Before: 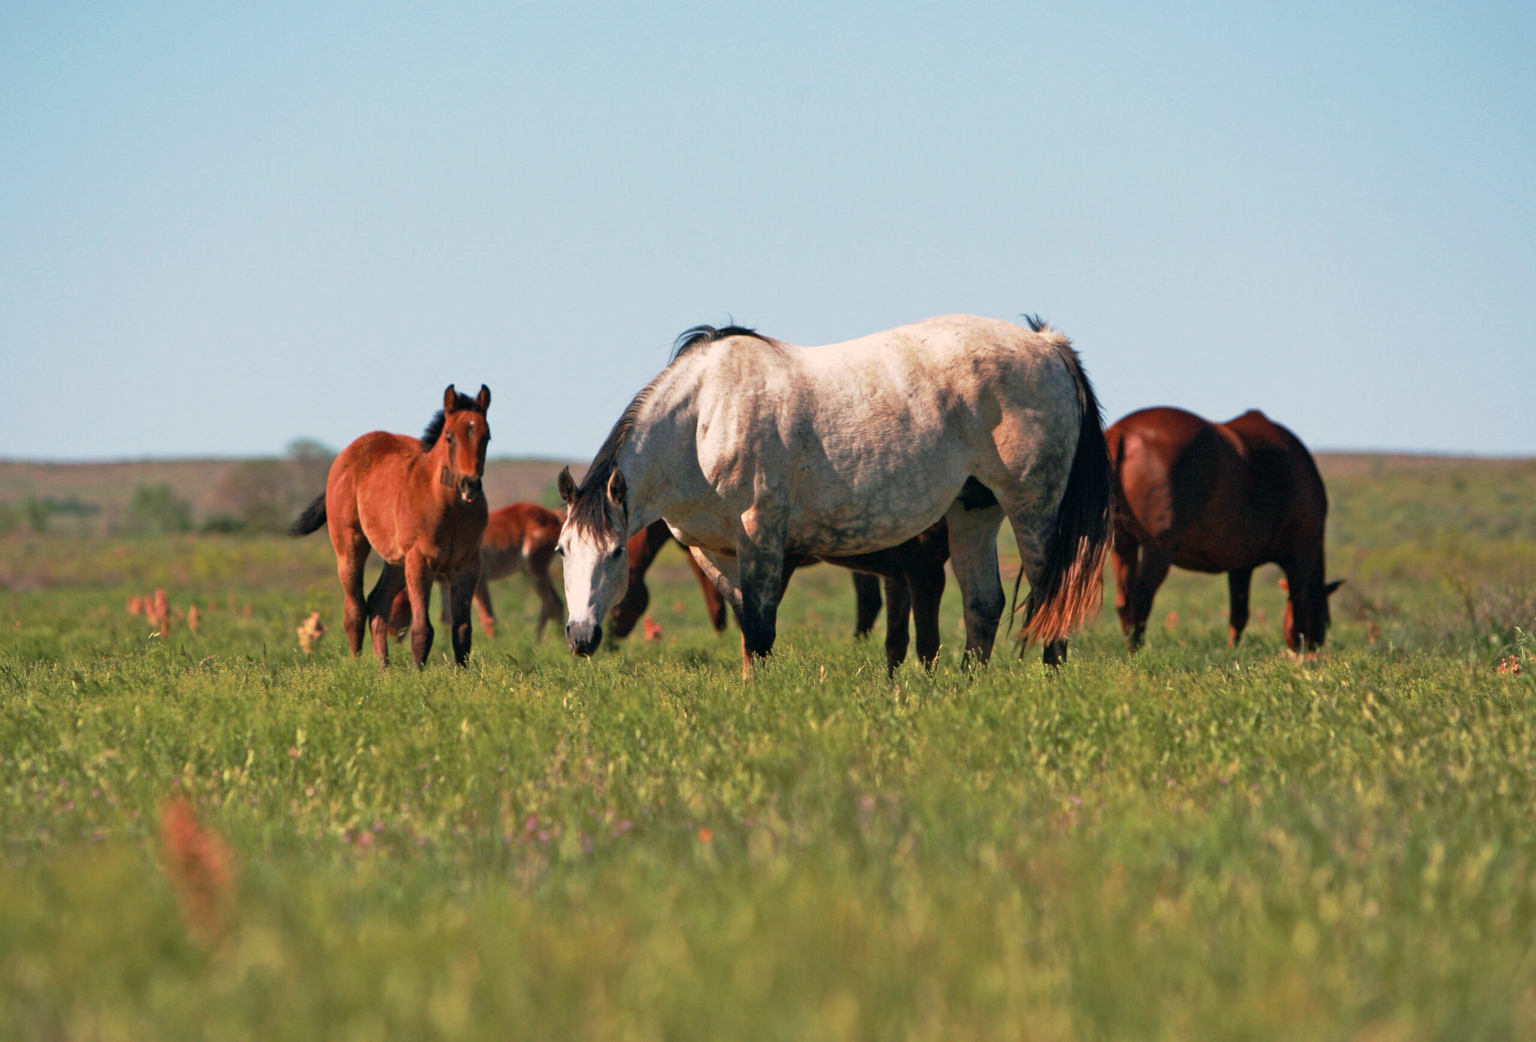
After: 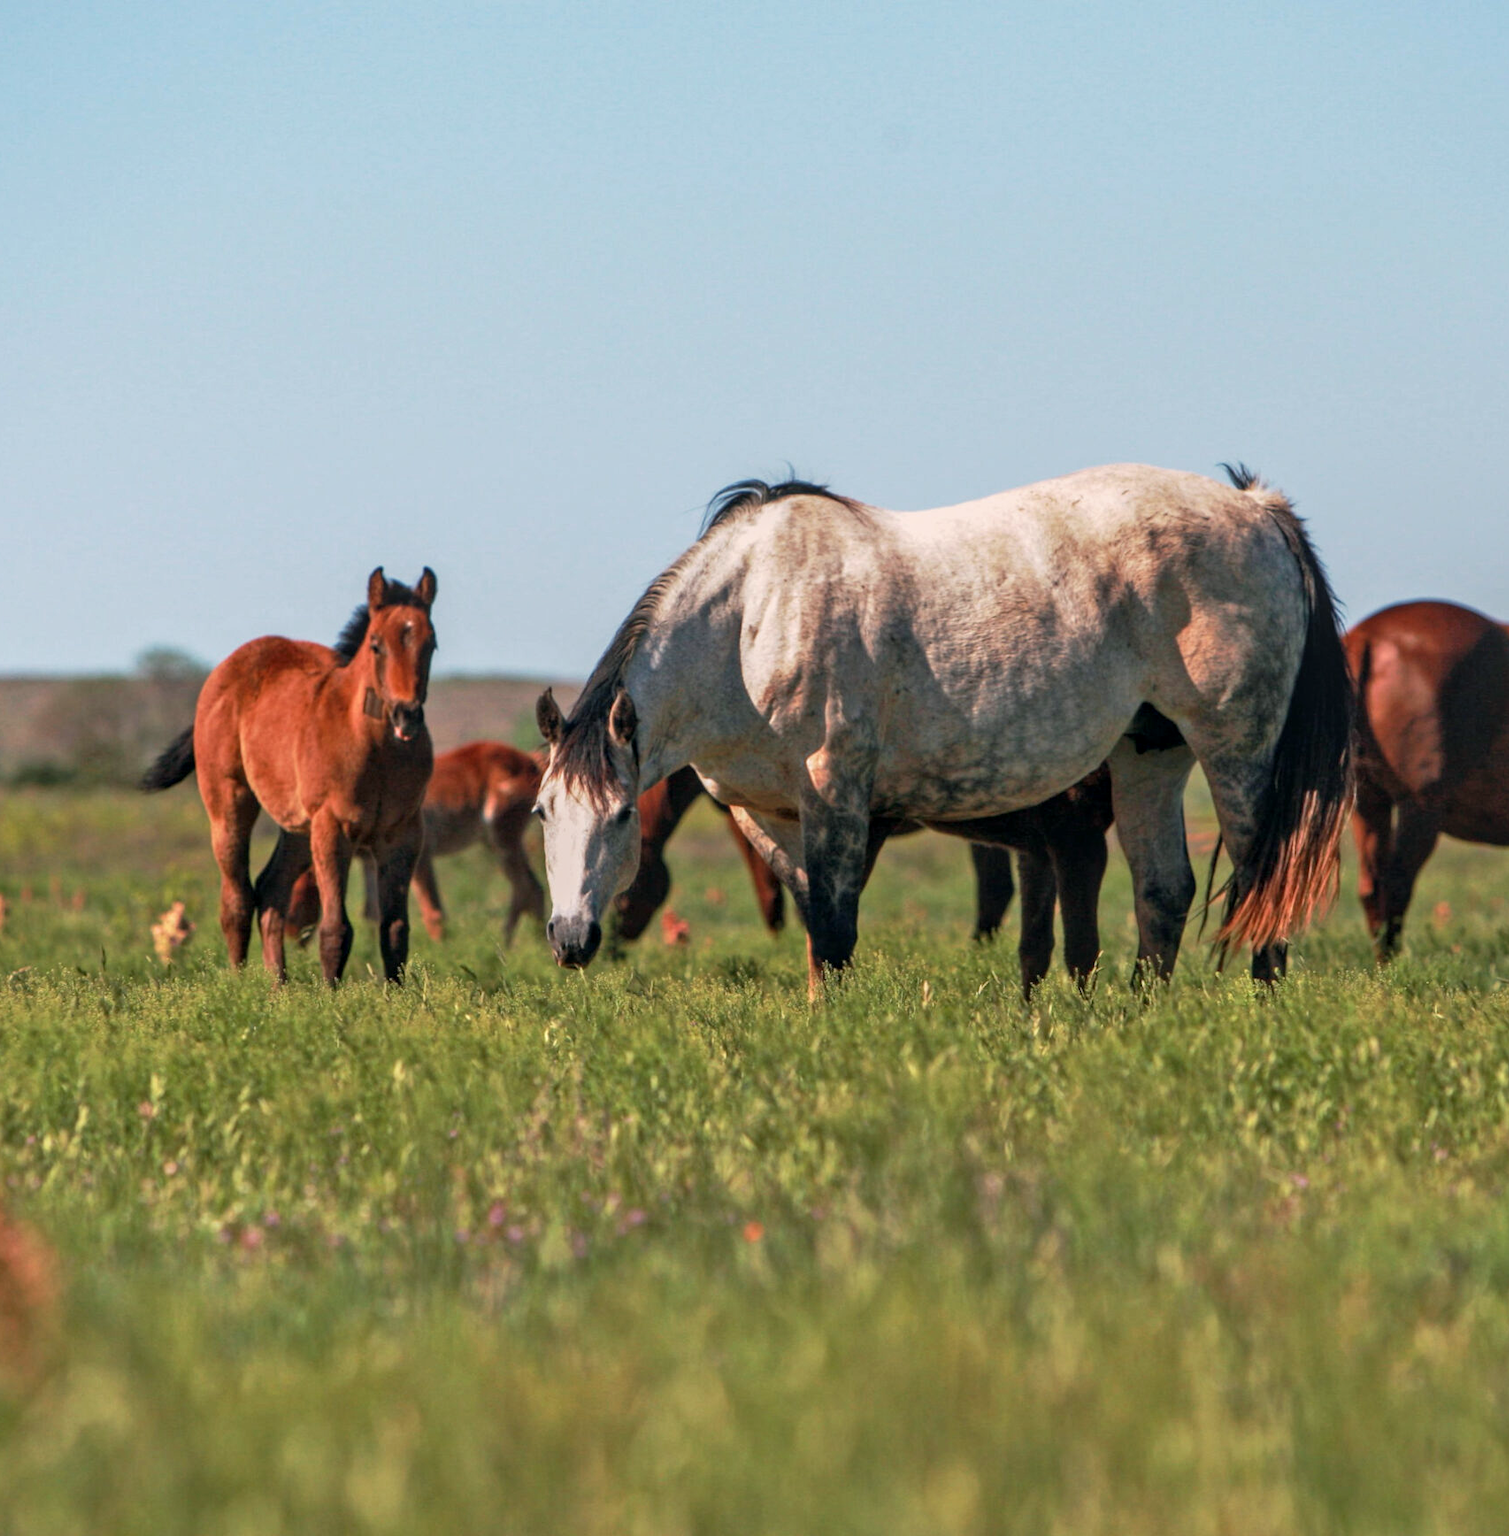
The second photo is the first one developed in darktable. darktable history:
local contrast: highlights 0%, shadows 0%, detail 133%
crop and rotate: left 12.673%, right 20.66%
white balance: red 0.988, blue 1.017
